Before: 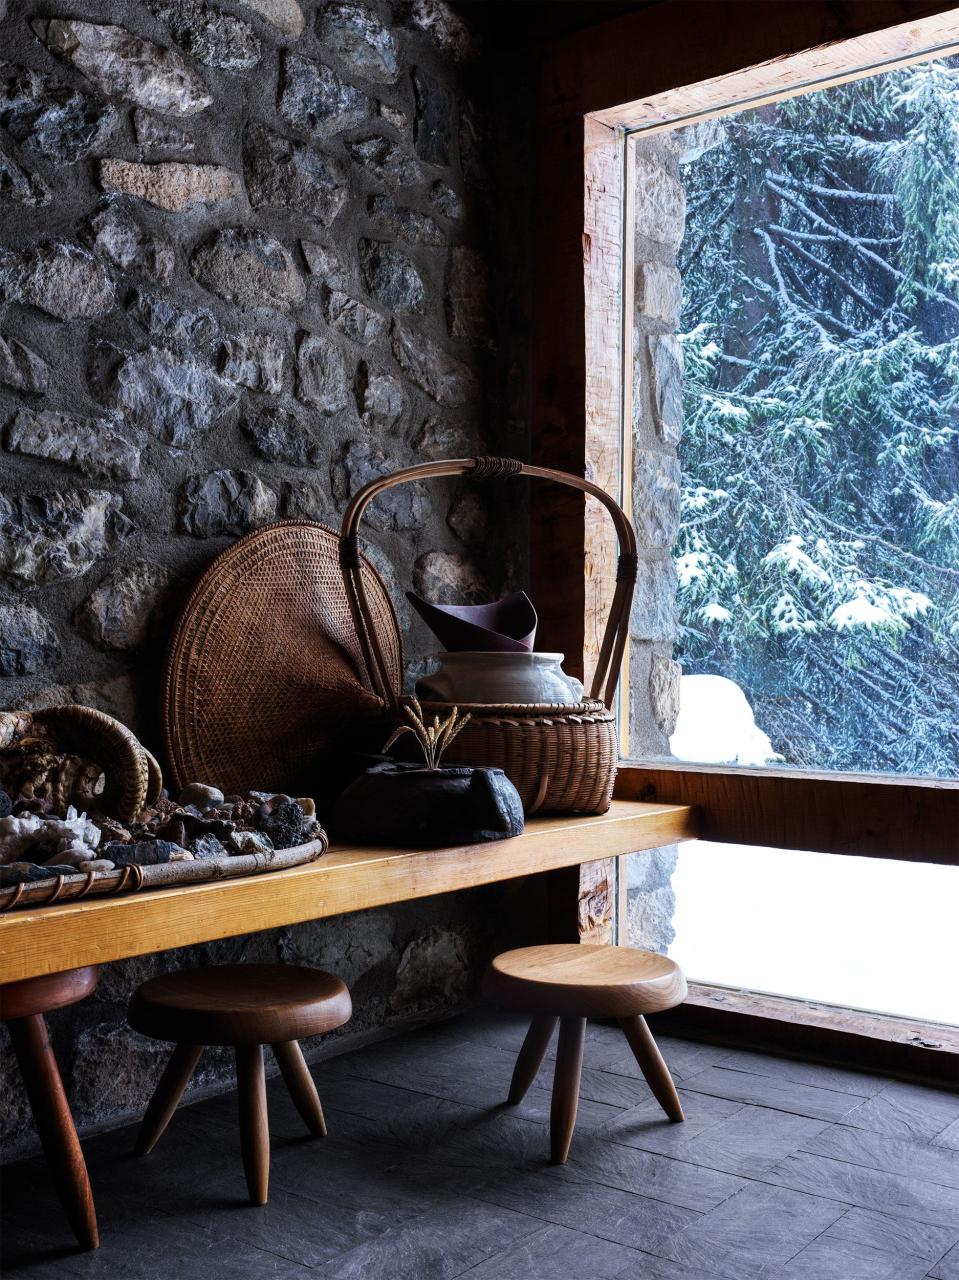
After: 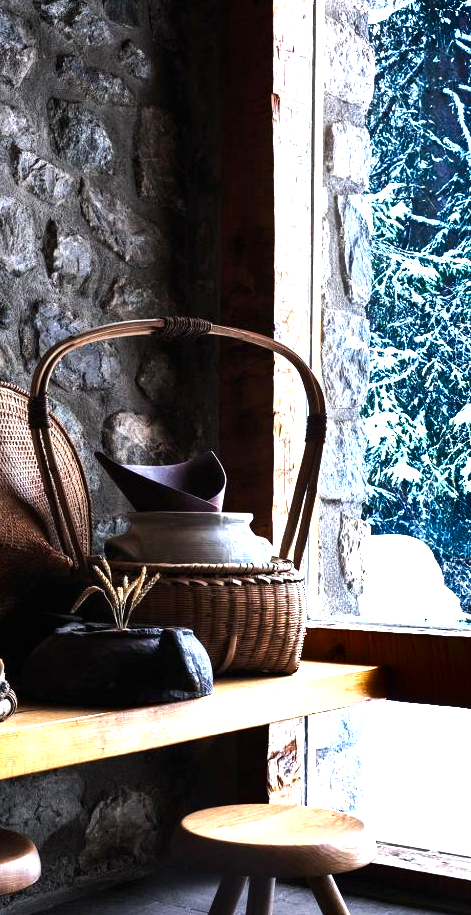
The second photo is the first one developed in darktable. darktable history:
crop: left 32.47%, top 10.997%, right 18.352%, bottom 17.5%
exposure: black level correction 0, exposure 0.88 EV, compensate exposure bias true, compensate highlight preservation false
tone equalizer: -8 EV -0.39 EV, -7 EV -0.415 EV, -6 EV -0.314 EV, -5 EV -0.252 EV, -3 EV 0.242 EV, -2 EV 0.328 EV, -1 EV 0.383 EV, +0 EV 0.431 EV, edges refinement/feathering 500, mask exposure compensation -1.57 EV, preserve details no
shadows and highlights: shadows 20.76, highlights -82.36, soften with gaussian
